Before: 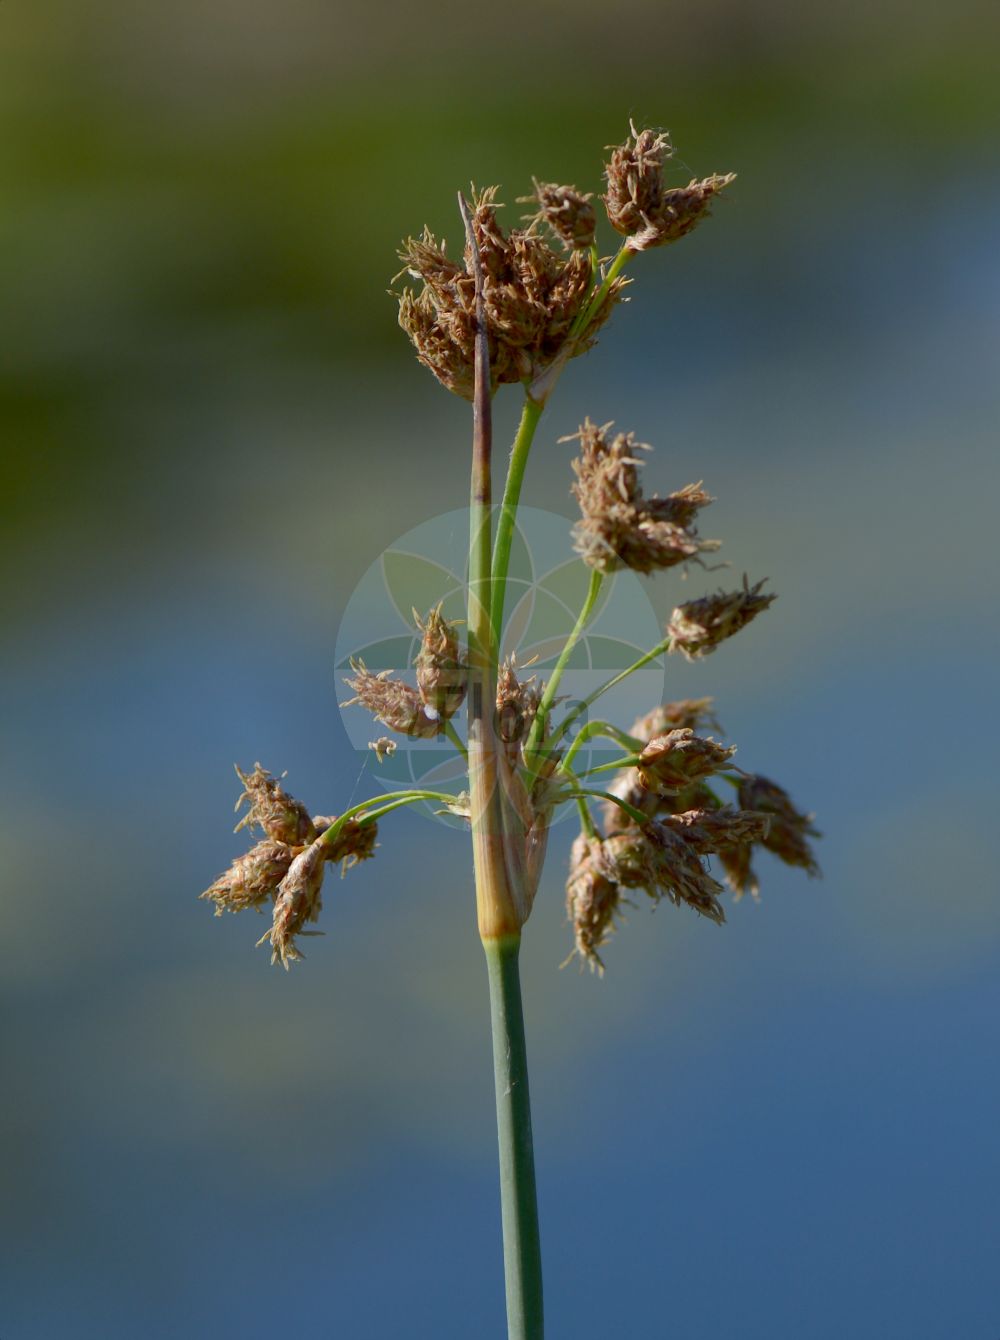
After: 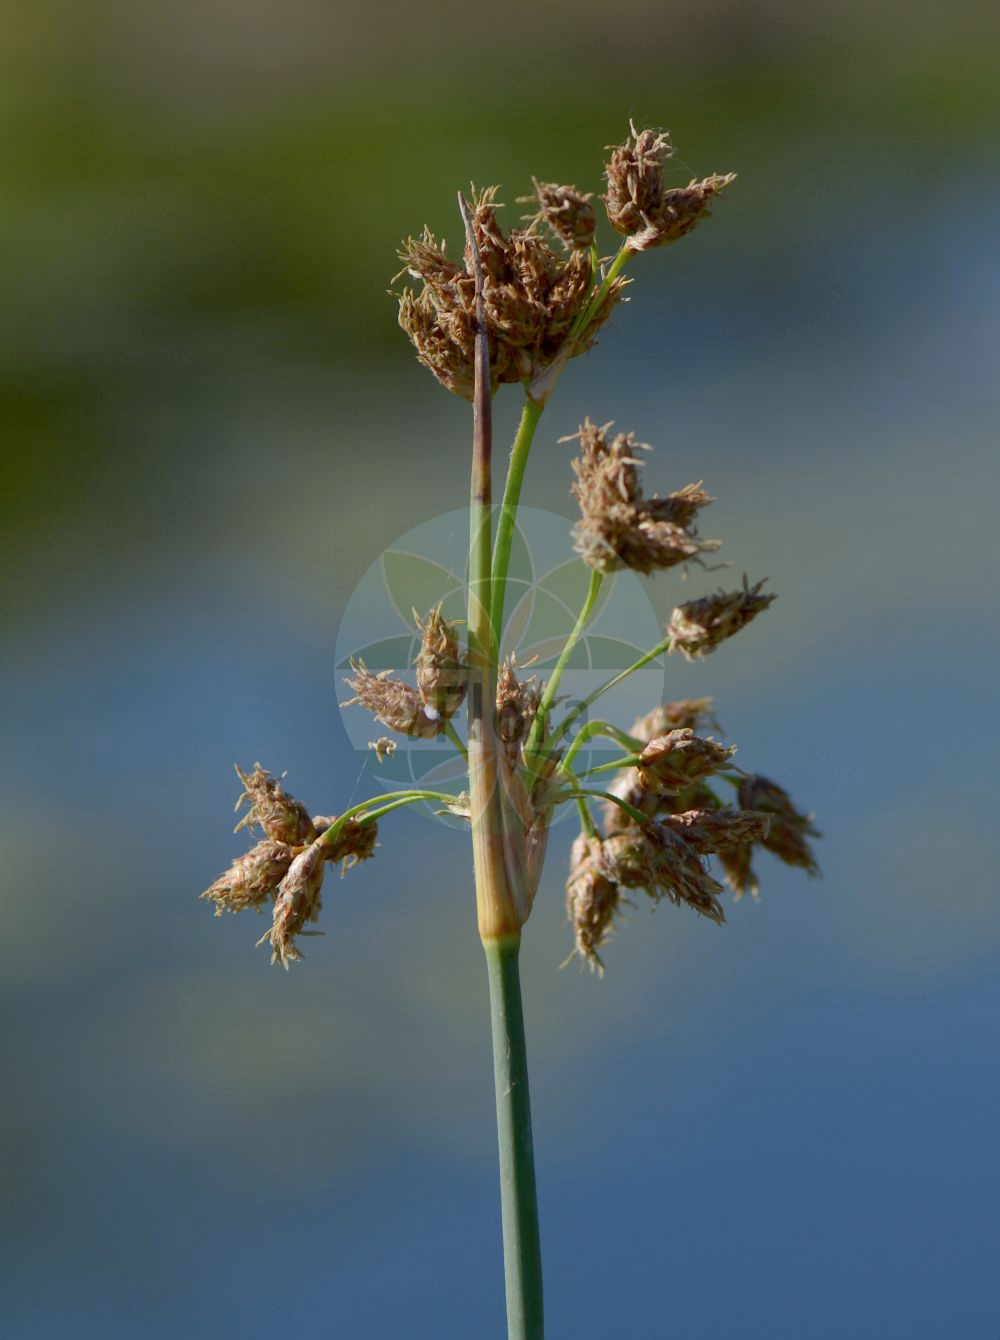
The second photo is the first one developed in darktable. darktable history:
base curve: curves: ch0 [(0, 0) (0.283, 0.295) (1, 1)], preserve colors none
contrast brightness saturation: saturation -0.05
